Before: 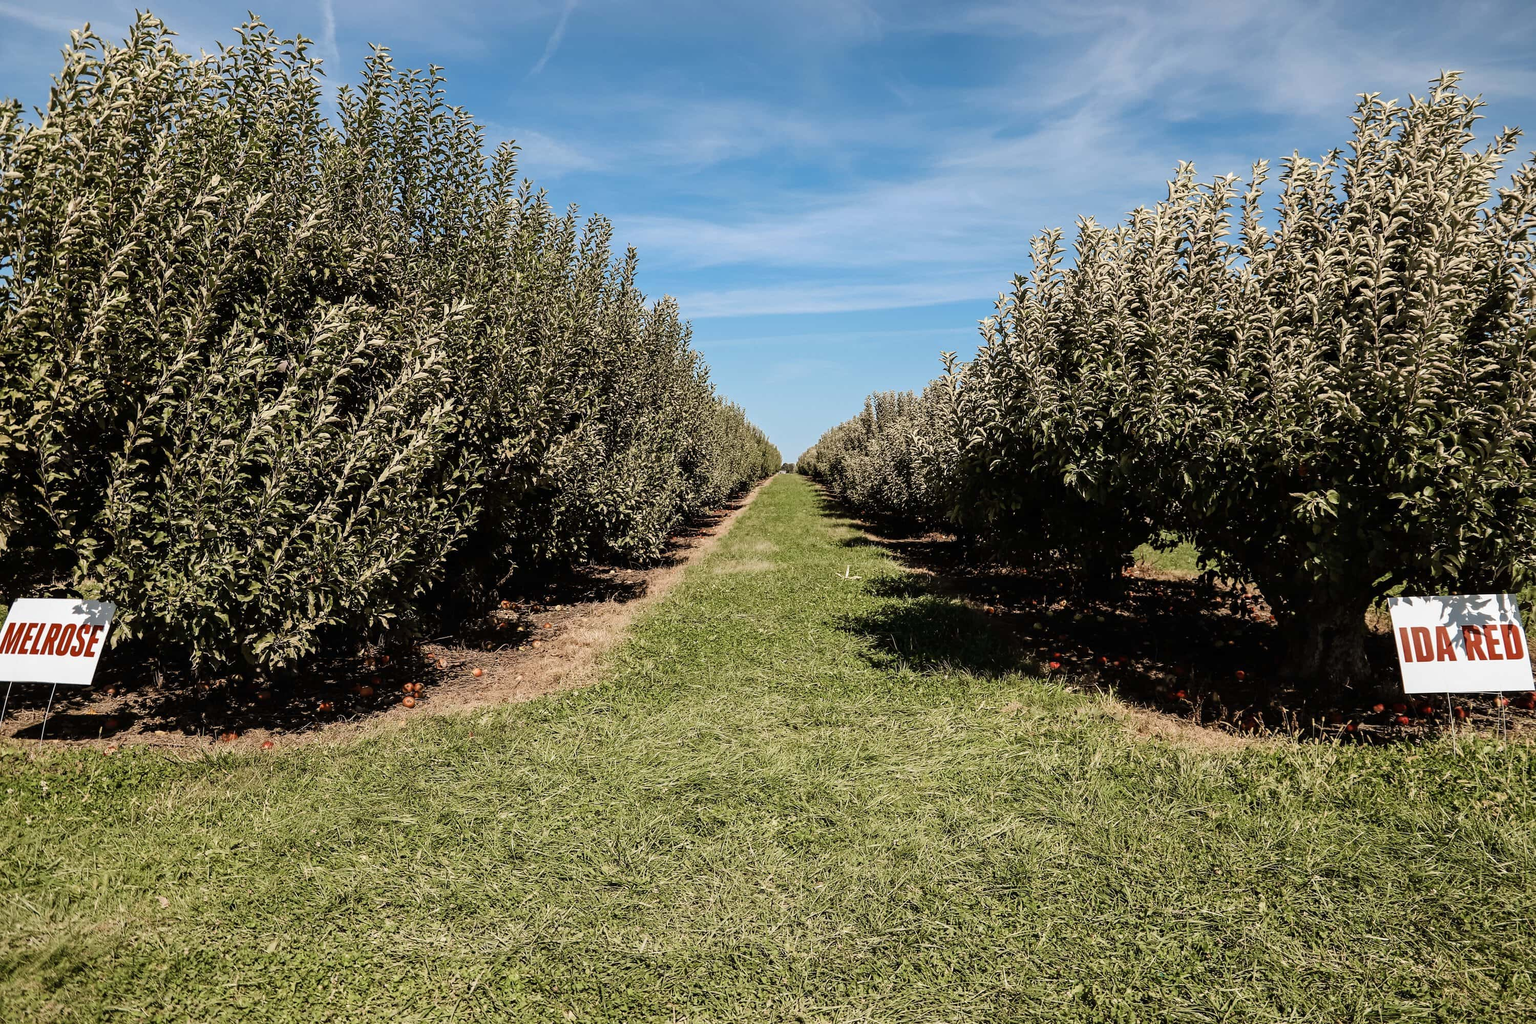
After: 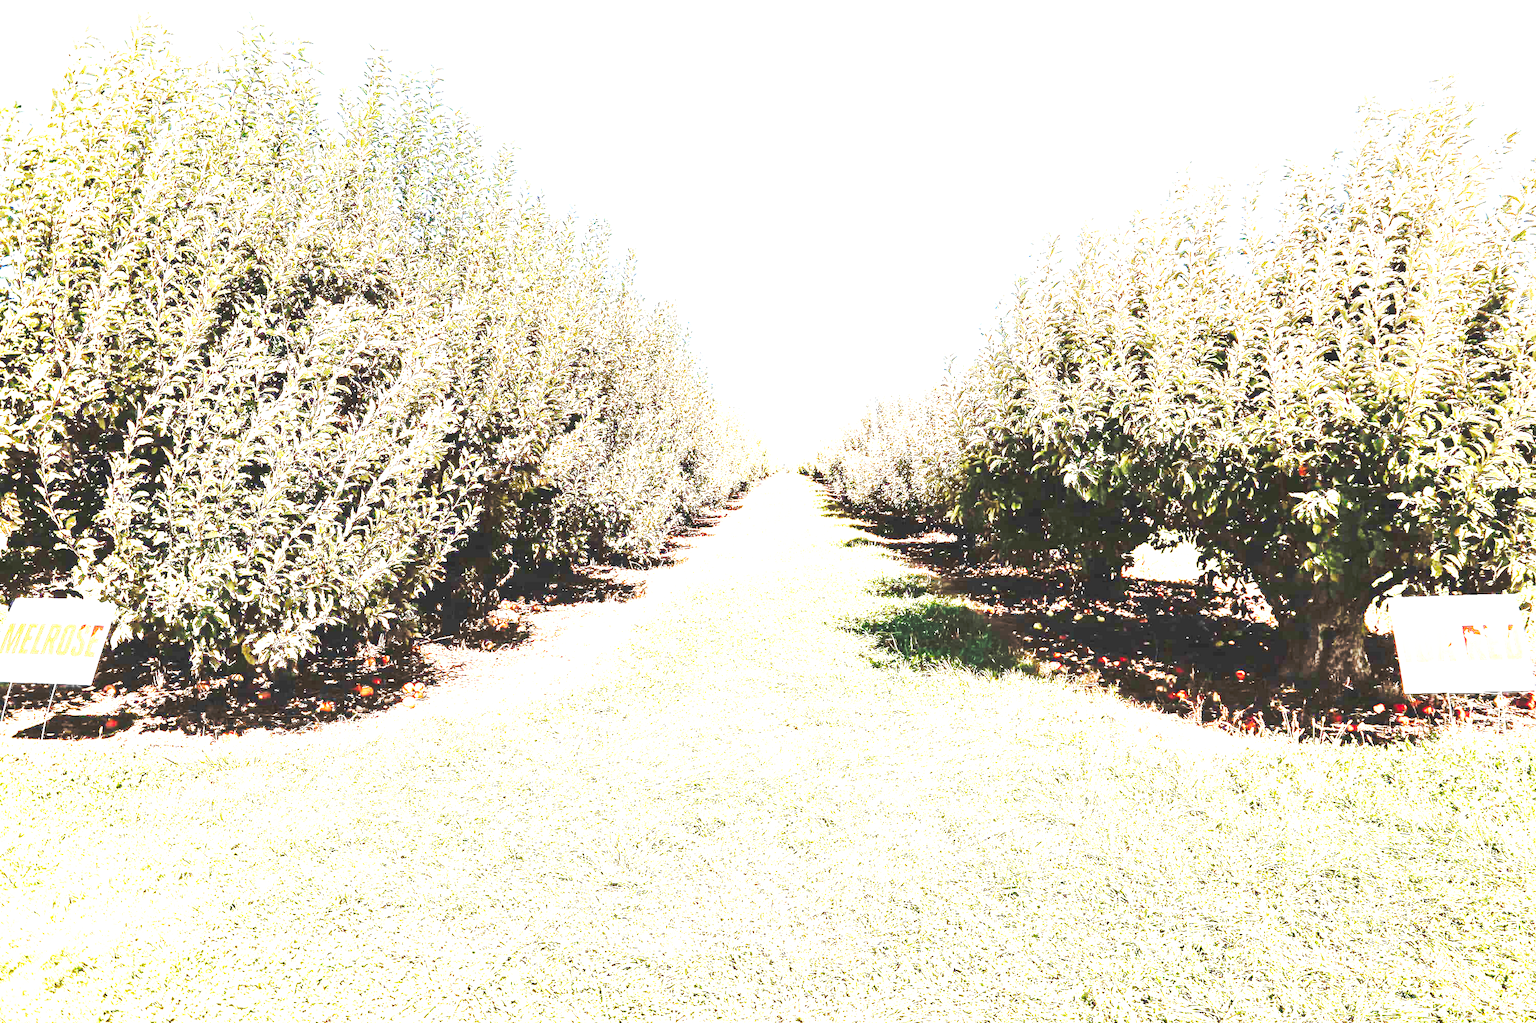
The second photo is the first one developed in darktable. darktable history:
base curve: curves: ch0 [(0, 0.015) (0.085, 0.116) (0.134, 0.298) (0.19, 0.545) (0.296, 0.764) (0.599, 0.982) (1, 1)], preserve colors none
exposure: black level correction 0, exposure 4 EV, compensate exposure bias true, compensate highlight preservation false
rotate and perspective: automatic cropping original format, crop left 0, crop top 0
